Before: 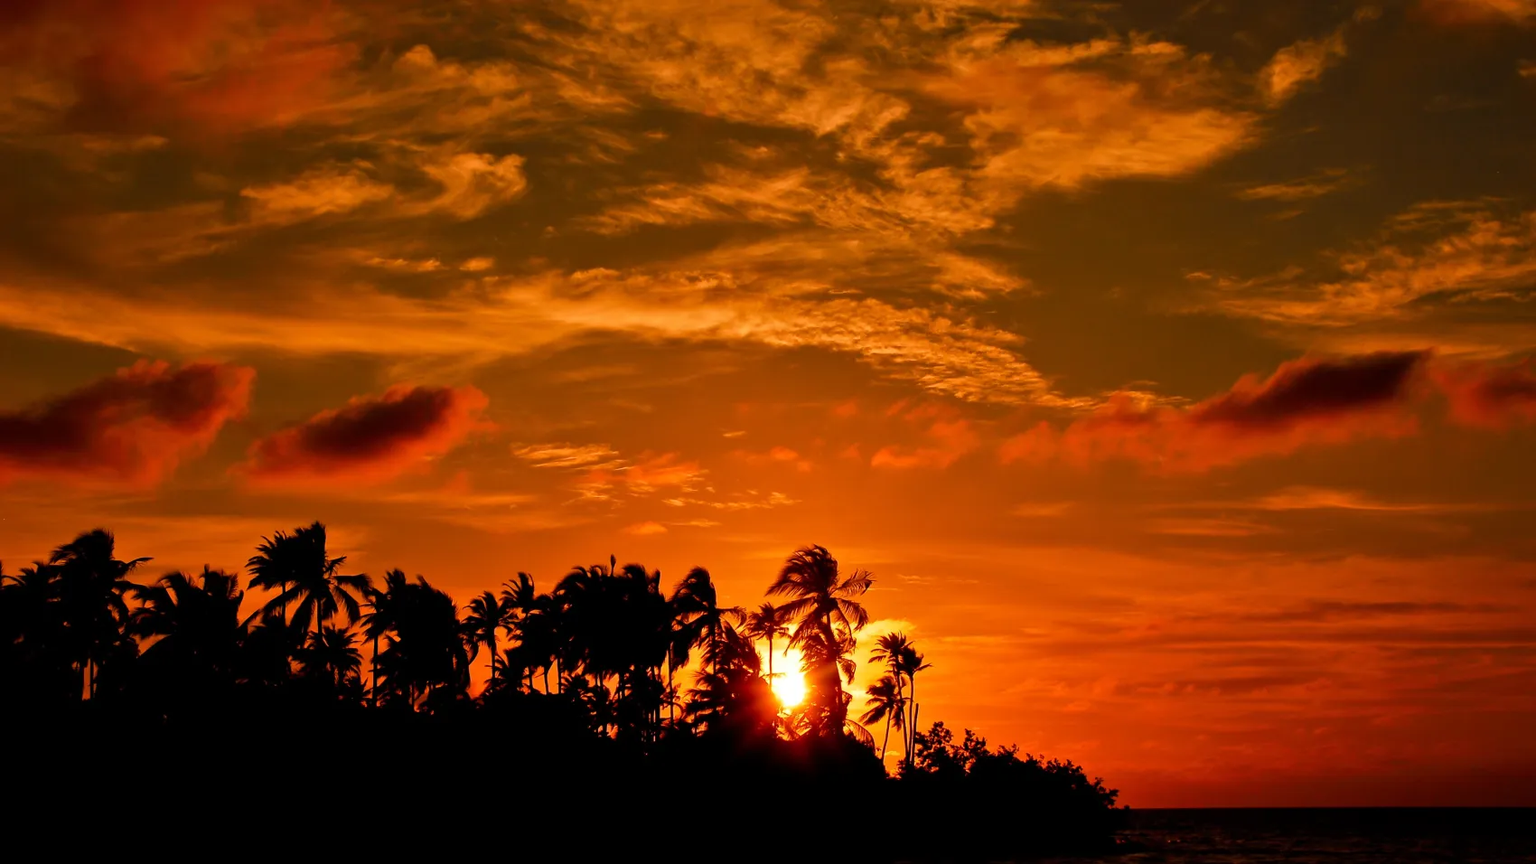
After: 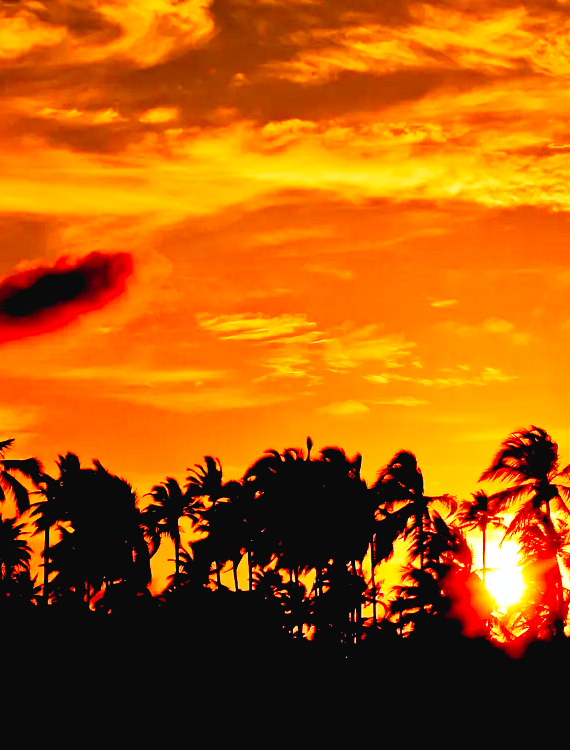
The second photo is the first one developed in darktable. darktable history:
tone curve: curves: ch0 [(0, 0.024) (0.119, 0.146) (0.474, 0.464) (0.718, 0.721) (0.817, 0.839) (1, 0.998)]; ch1 [(0, 0) (0.377, 0.416) (0.439, 0.451) (0.477, 0.477) (0.501, 0.503) (0.538, 0.544) (0.58, 0.602) (0.664, 0.676) (0.783, 0.804) (1, 1)]; ch2 [(0, 0) (0.38, 0.405) (0.463, 0.456) (0.498, 0.497) (0.524, 0.535) (0.578, 0.576) (0.648, 0.665) (1, 1)], color space Lab, independent channels, preserve colors none
tone equalizer: on, module defaults
crop and rotate: left 21.77%, top 18.528%, right 44.676%, bottom 2.997%
rgb levels: preserve colors sum RGB, levels [[0.038, 0.433, 0.934], [0, 0.5, 1], [0, 0.5, 1]]
base curve: curves: ch0 [(0, 0) (0.007, 0.004) (0.027, 0.03) (0.046, 0.07) (0.207, 0.54) (0.442, 0.872) (0.673, 0.972) (1, 1)], preserve colors none
haze removal: strength 0.29, distance 0.25, compatibility mode true, adaptive false
color balance rgb: on, module defaults
